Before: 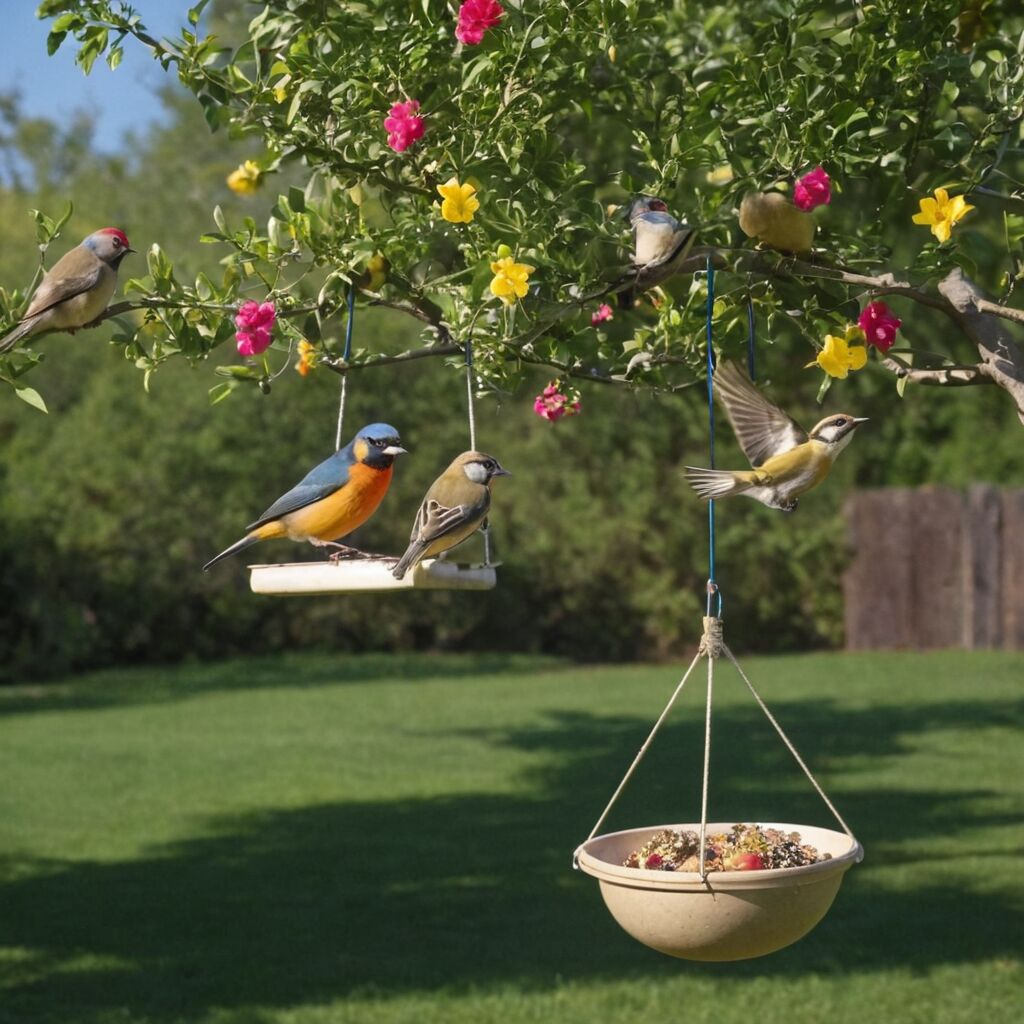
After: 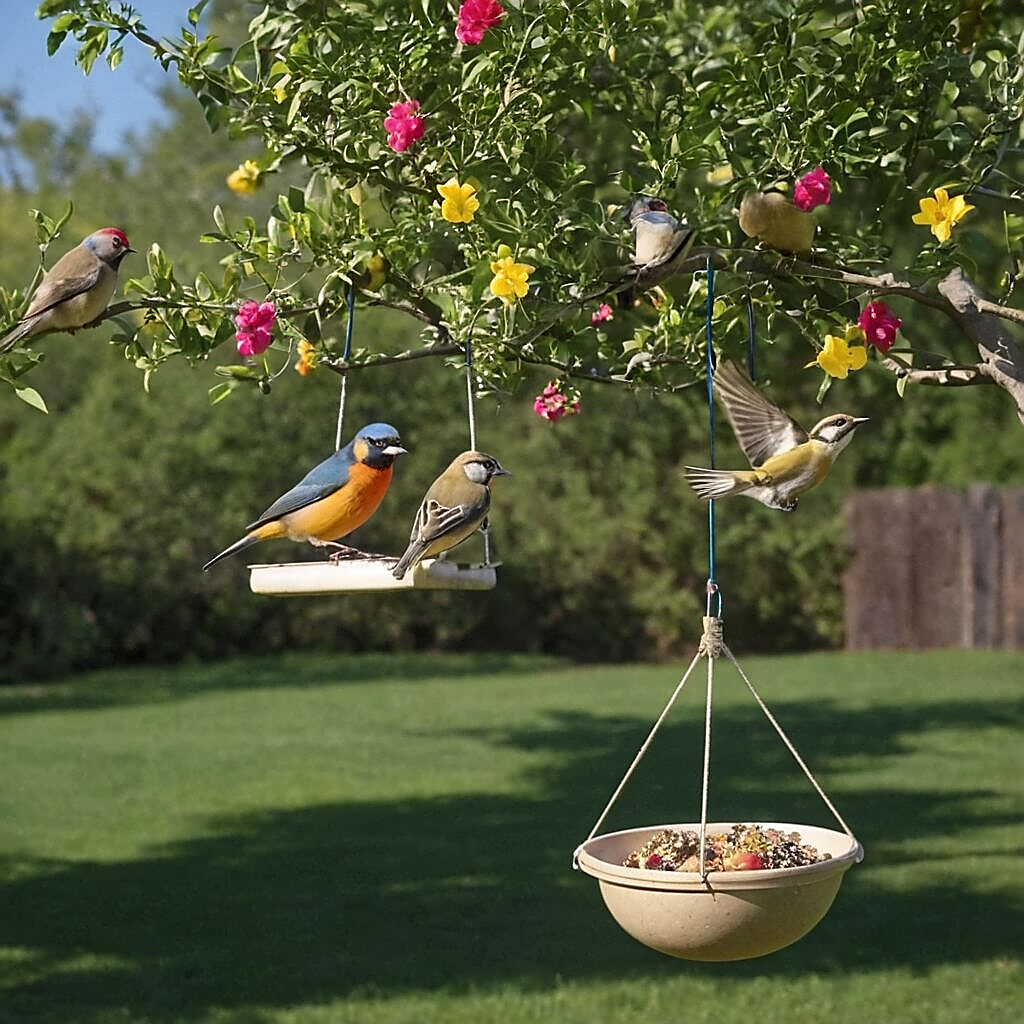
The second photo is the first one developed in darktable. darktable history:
local contrast: mode bilateral grid, contrast 20, coarseness 50, detail 120%, midtone range 0.2
sharpen: radius 1.4, amount 1.25, threshold 0.7
